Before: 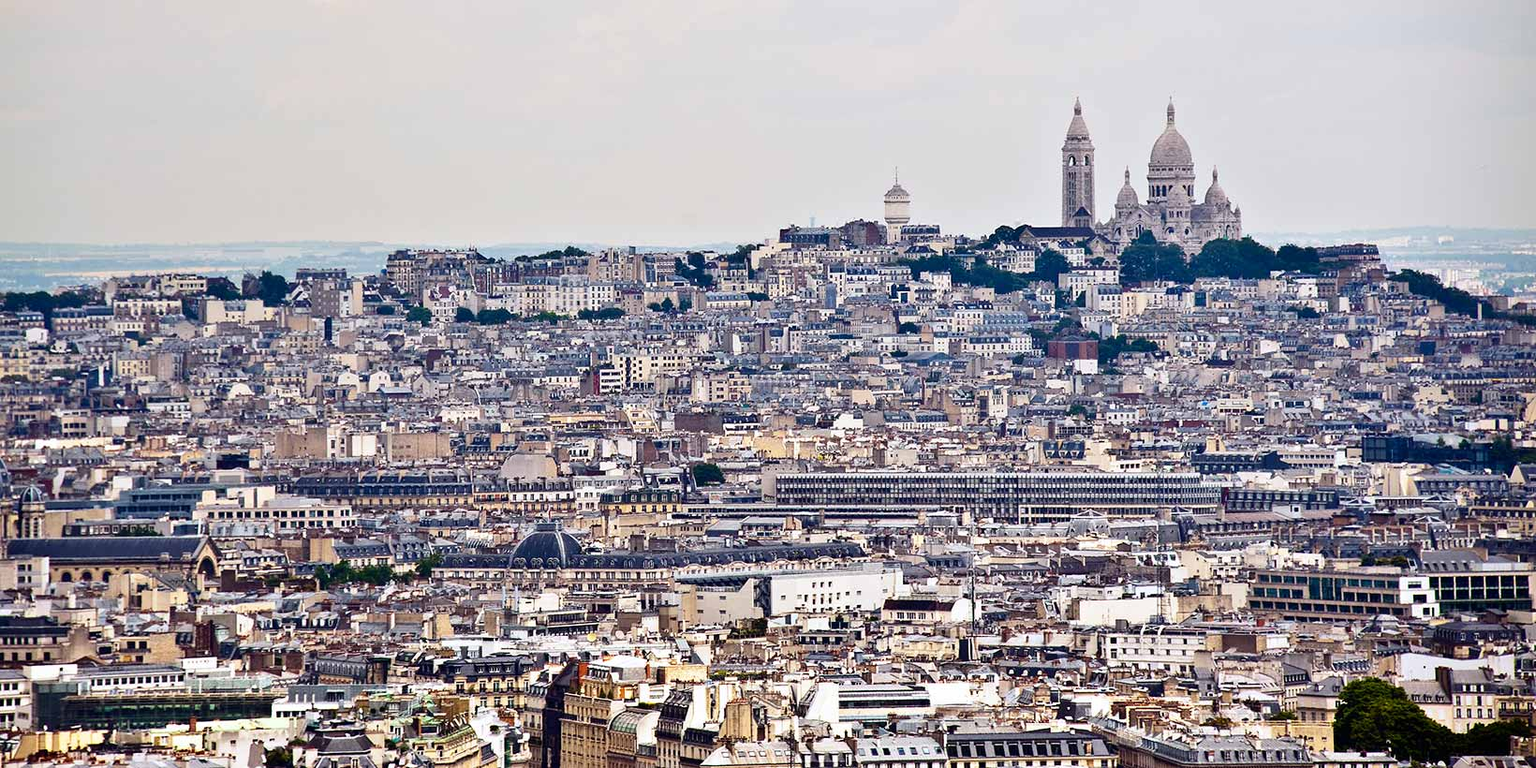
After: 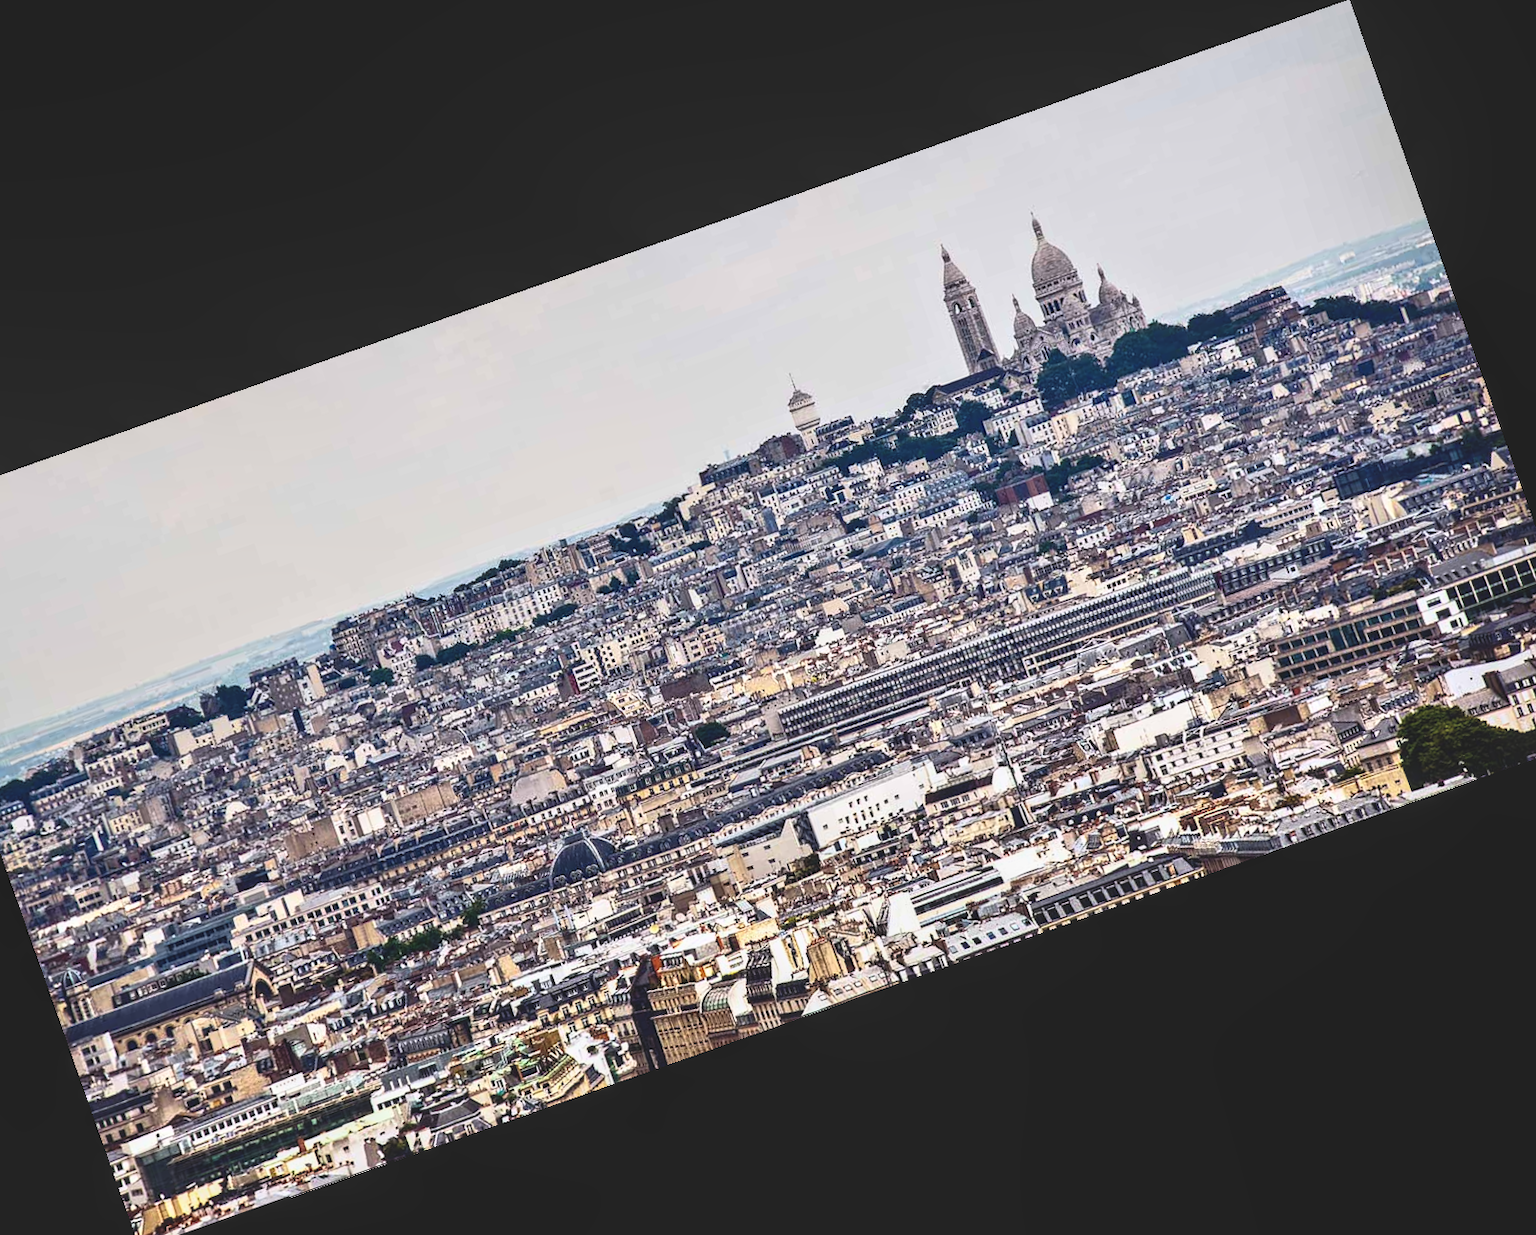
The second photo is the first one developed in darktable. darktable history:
exposure: black level correction -0.015, exposure -0.125 EV, compensate highlight preservation false
crop and rotate: angle 19.43°, left 6.812%, right 4.125%, bottom 1.087%
base curve: curves: ch0 [(0, 0) (0.257, 0.25) (0.482, 0.586) (0.757, 0.871) (1, 1)]
local contrast: on, module defaults
rotate and perspective: rotation 0.192°, lens shift (horizontal) -0.015, crop left 0.005, crop right 0.996, crop top 0.006, crop bottom 0.99
